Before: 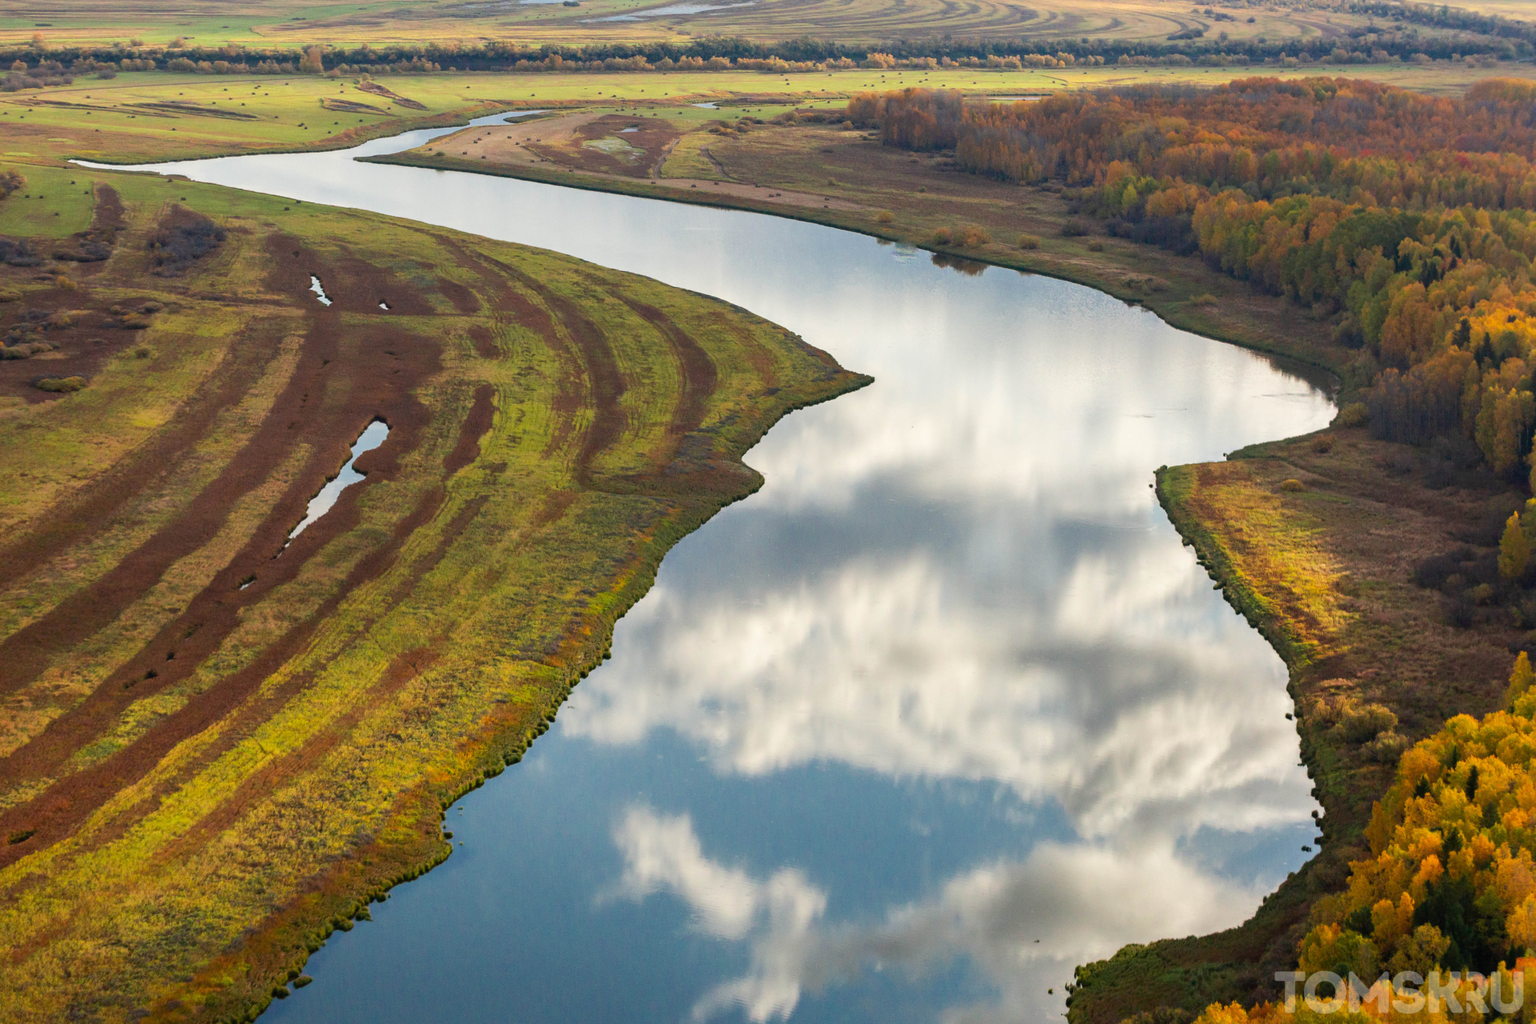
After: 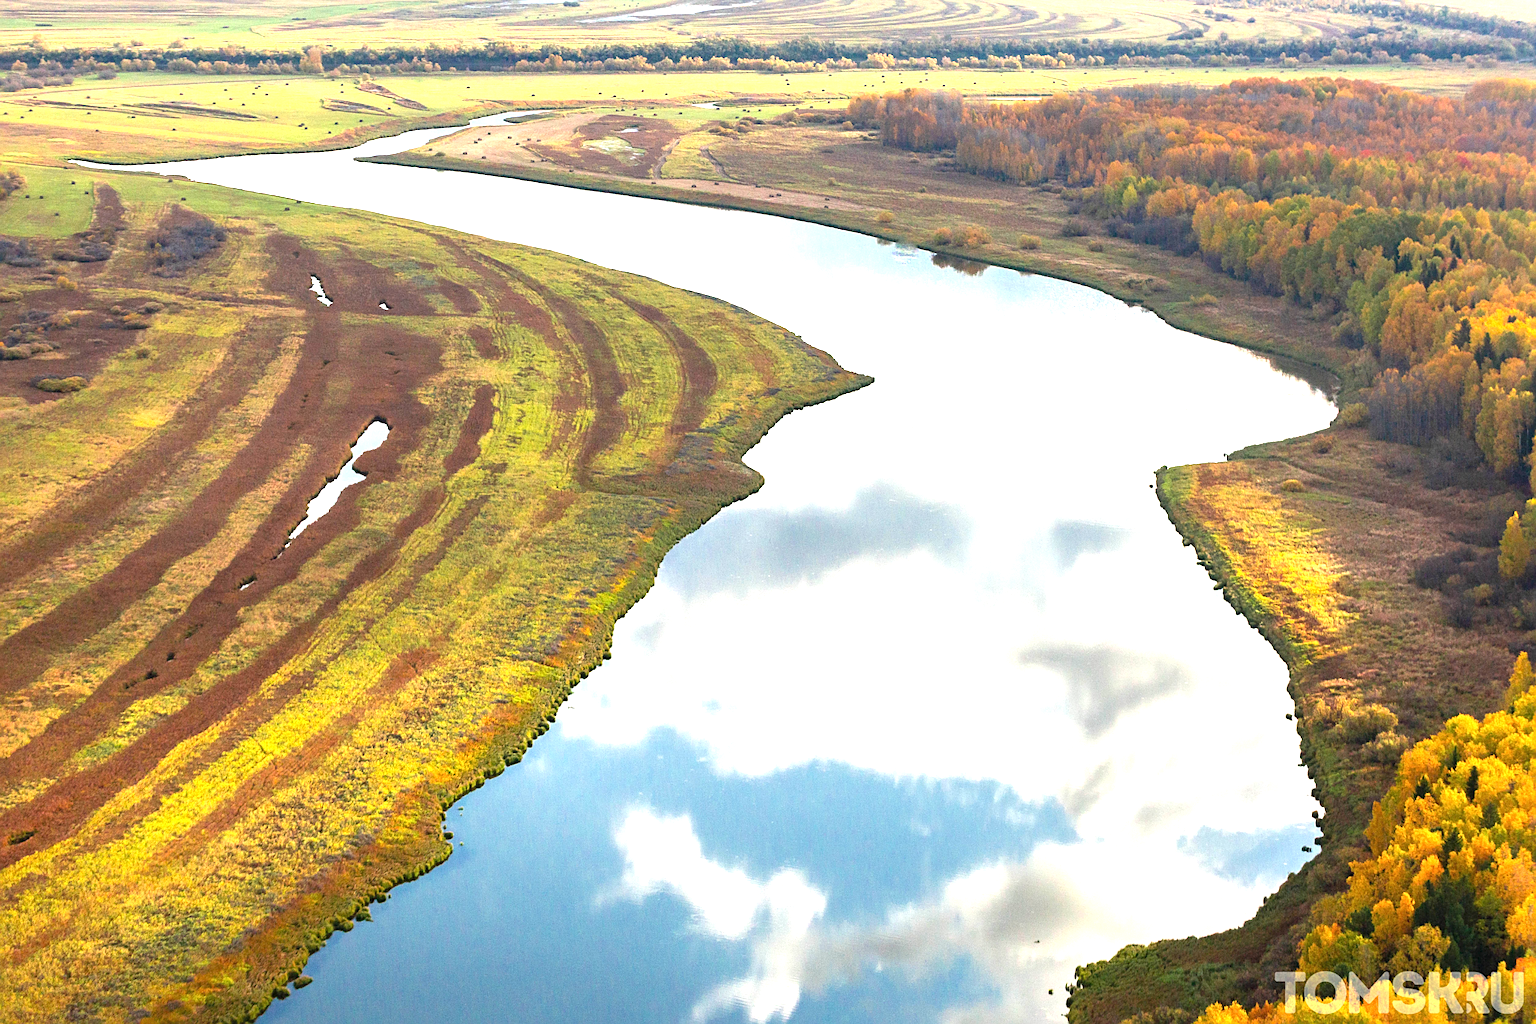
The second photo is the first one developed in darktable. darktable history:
exposure: black level correction 0, exposure 1.374 EV, compensate highlight preservation false
sharpen: amount 0.495
